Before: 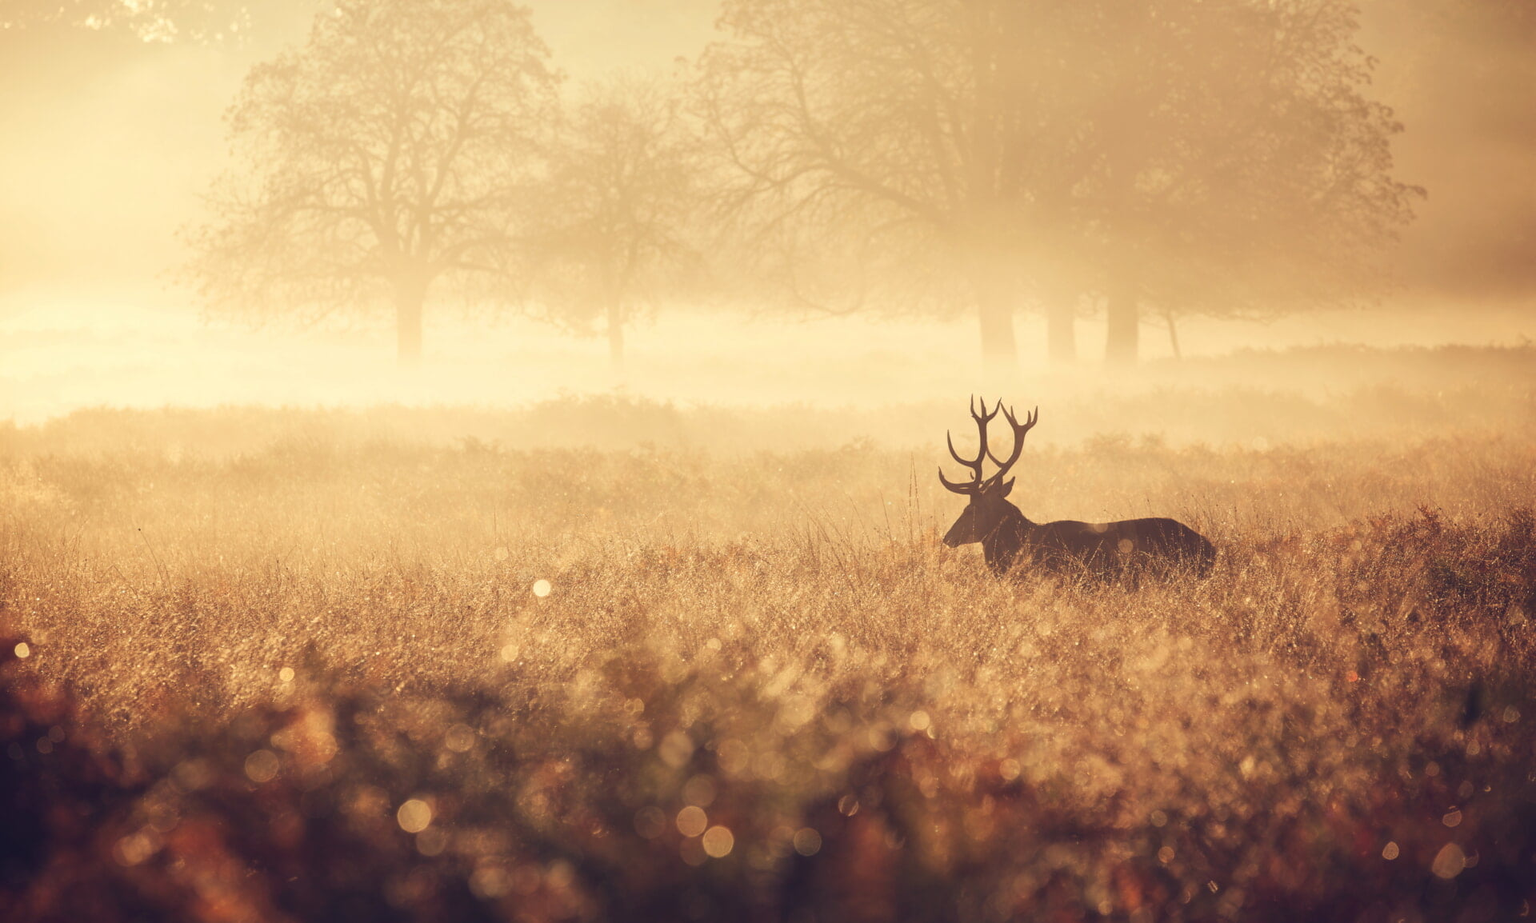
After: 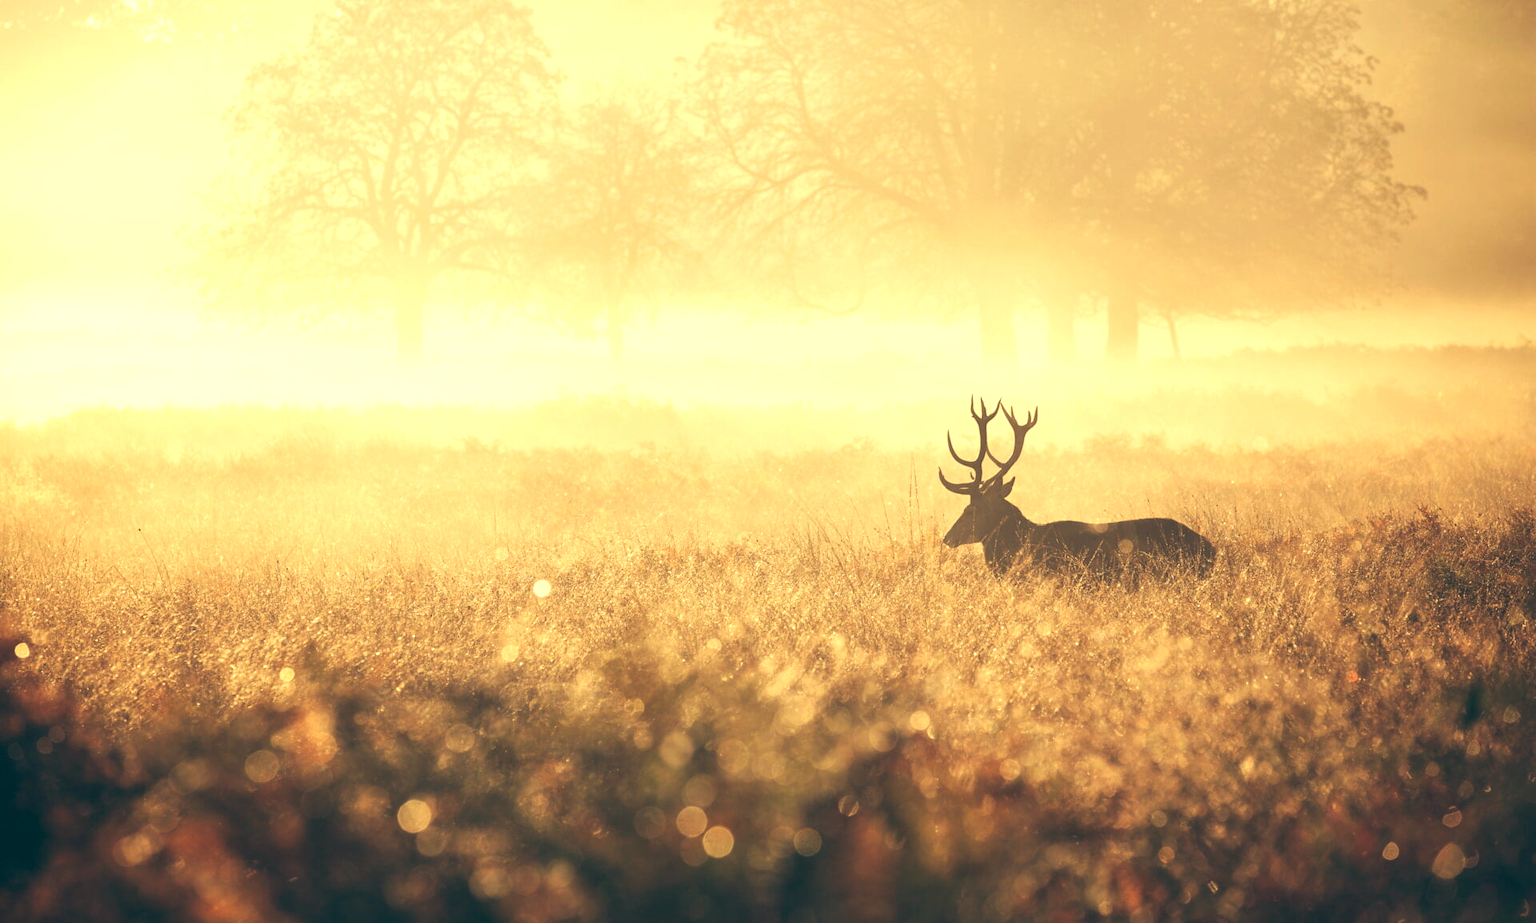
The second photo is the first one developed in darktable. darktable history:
levels: levels [0.026, 0.507, 0.987]
color balance: lift [1.005, 0.99, 1.007, 1.01], gamma [1, 1.034, 1.032, 0.966], gain [0.873, 1.055, 1.067, 0.933]
exposure: black level correction 0, exposure 0.7 EV, compensate exposure bias true, compensate highlight preservation false
